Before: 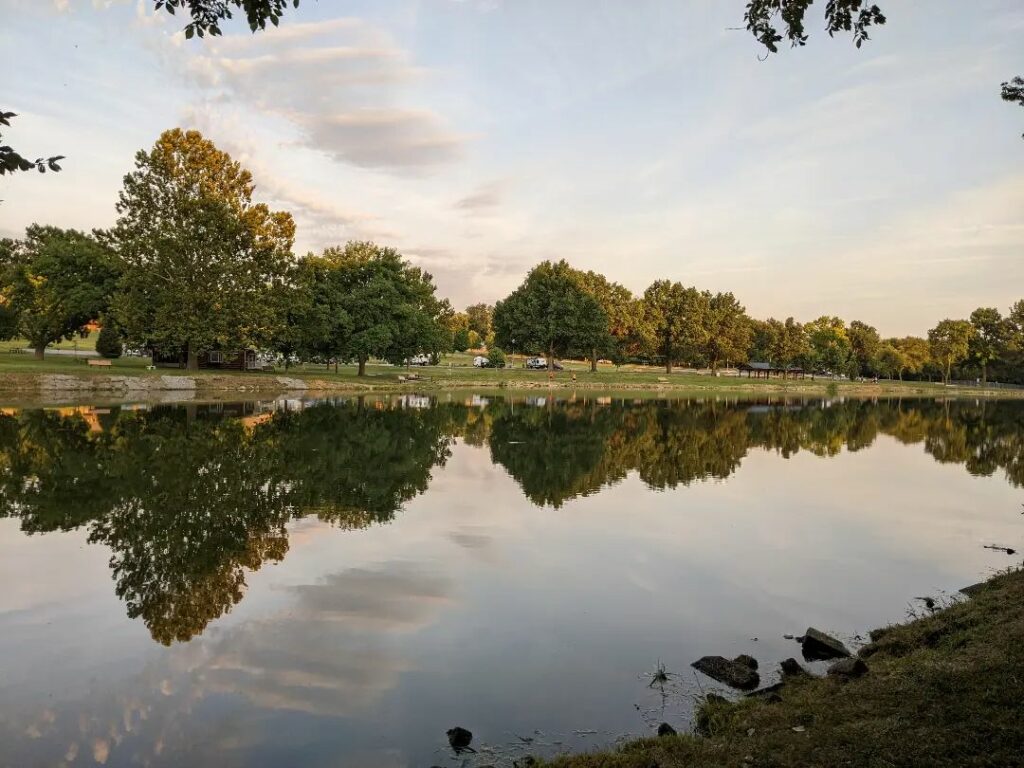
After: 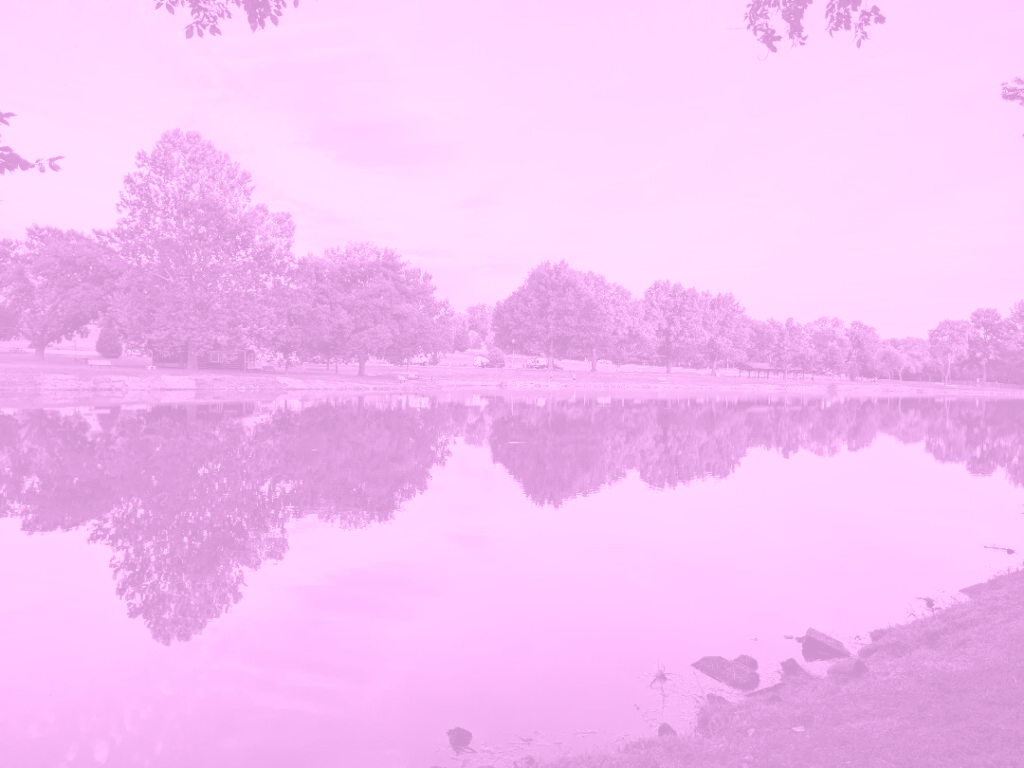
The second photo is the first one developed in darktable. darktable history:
colorize: hue 331.2°, saturation 75%, source mix 30.28%, lightness 70.52%, version 1
shadows and highlights: shadows 62.66, white point adjustment 0.37, highlights -34.44, compress 83.82%
